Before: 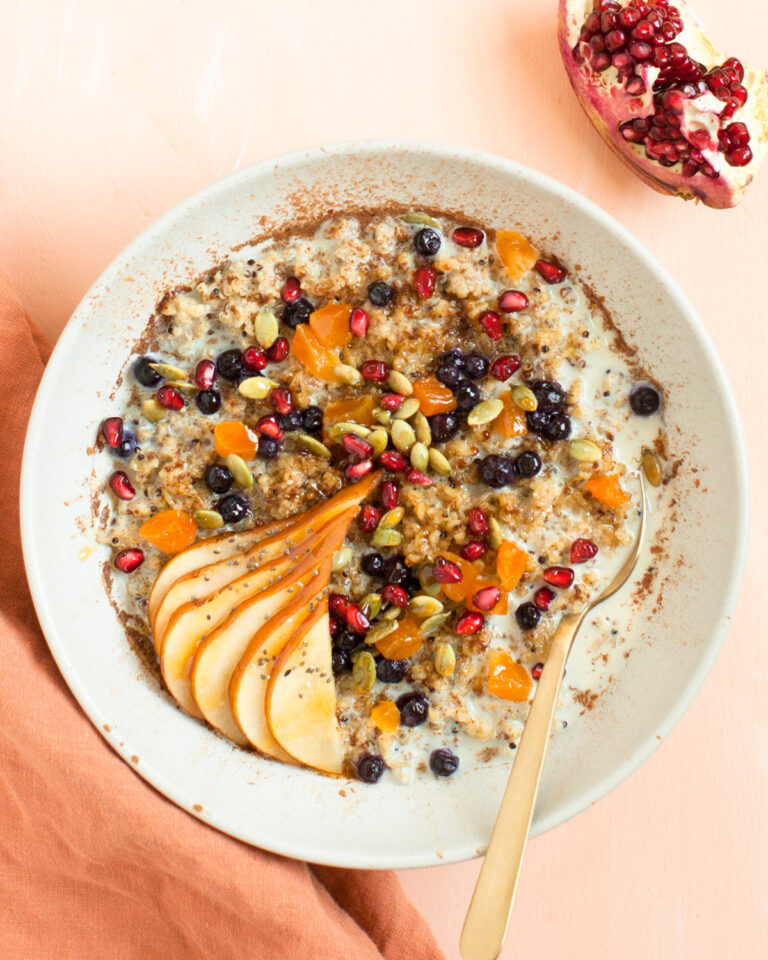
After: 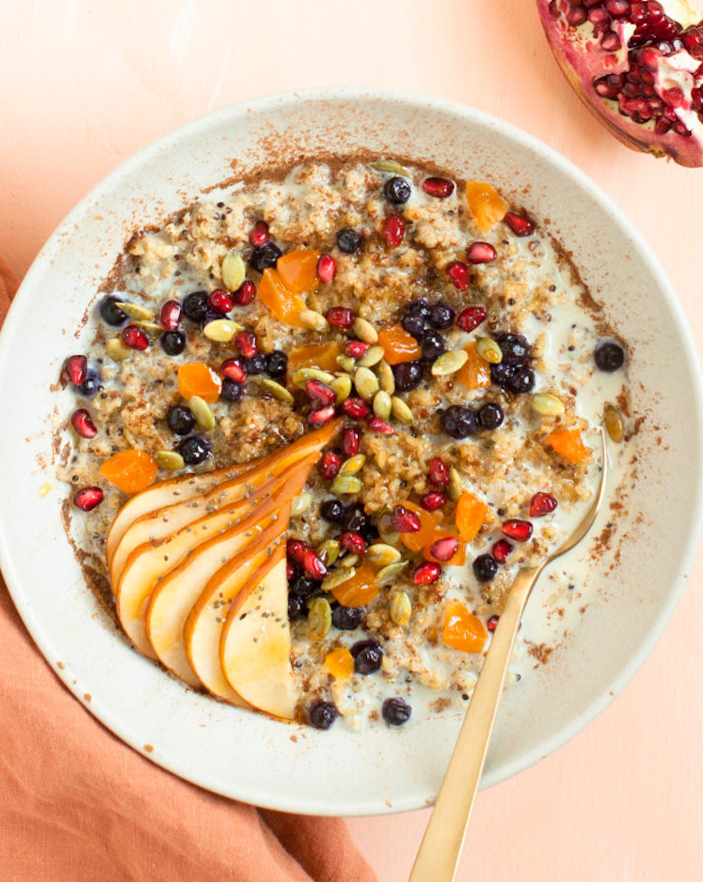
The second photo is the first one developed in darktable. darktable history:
crop and rotate: angle -1.96°, left 3.107%, top 3.726%, right 1.435%, bottom 0.452%
